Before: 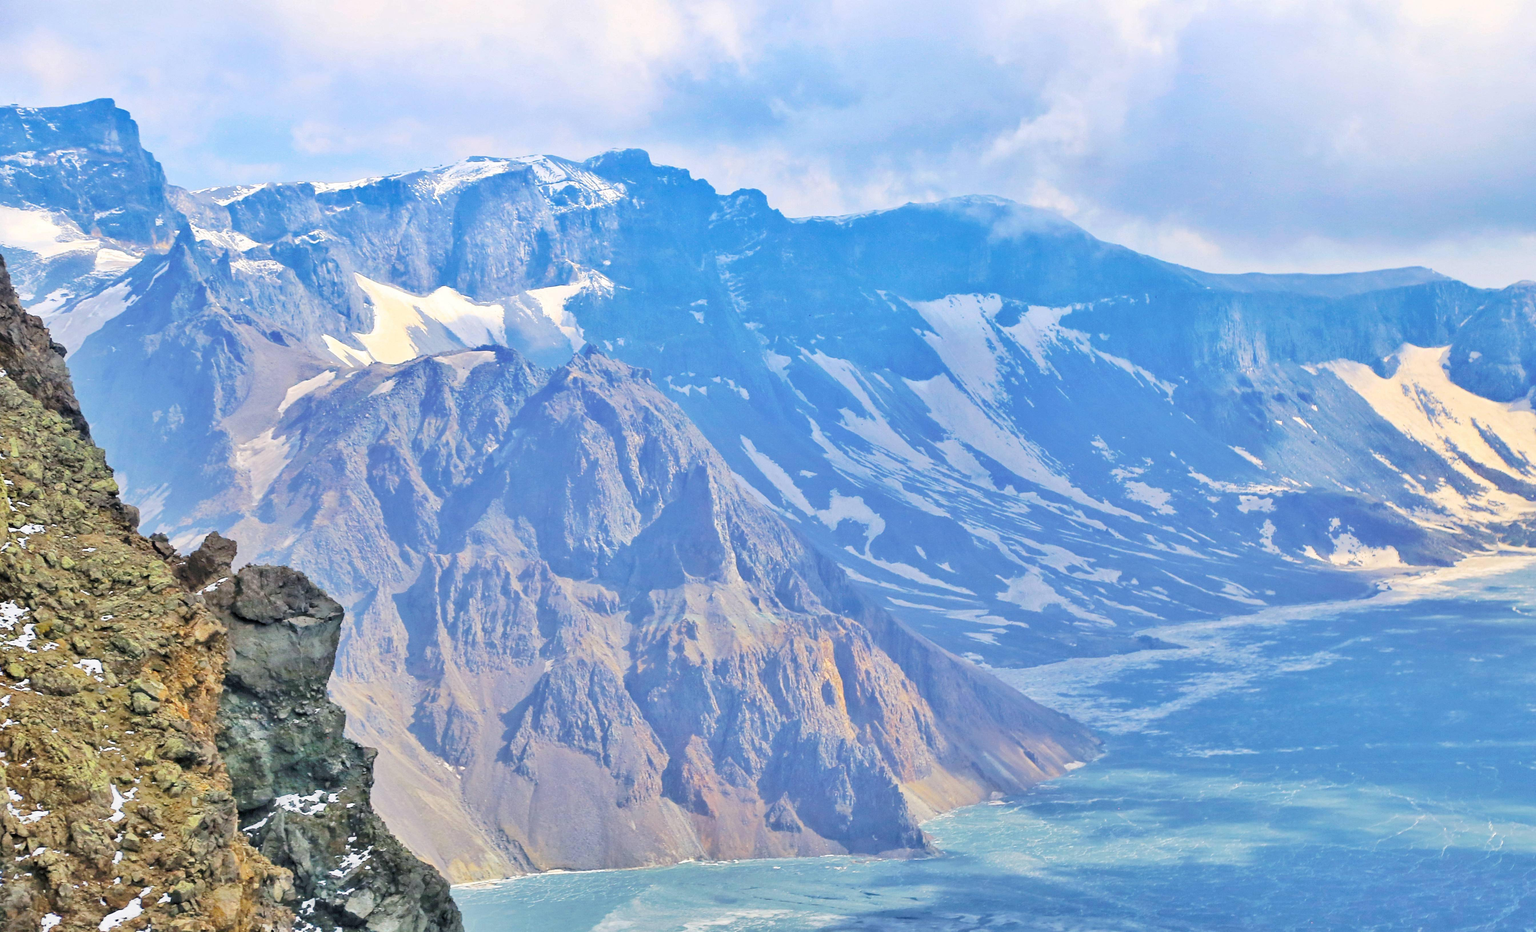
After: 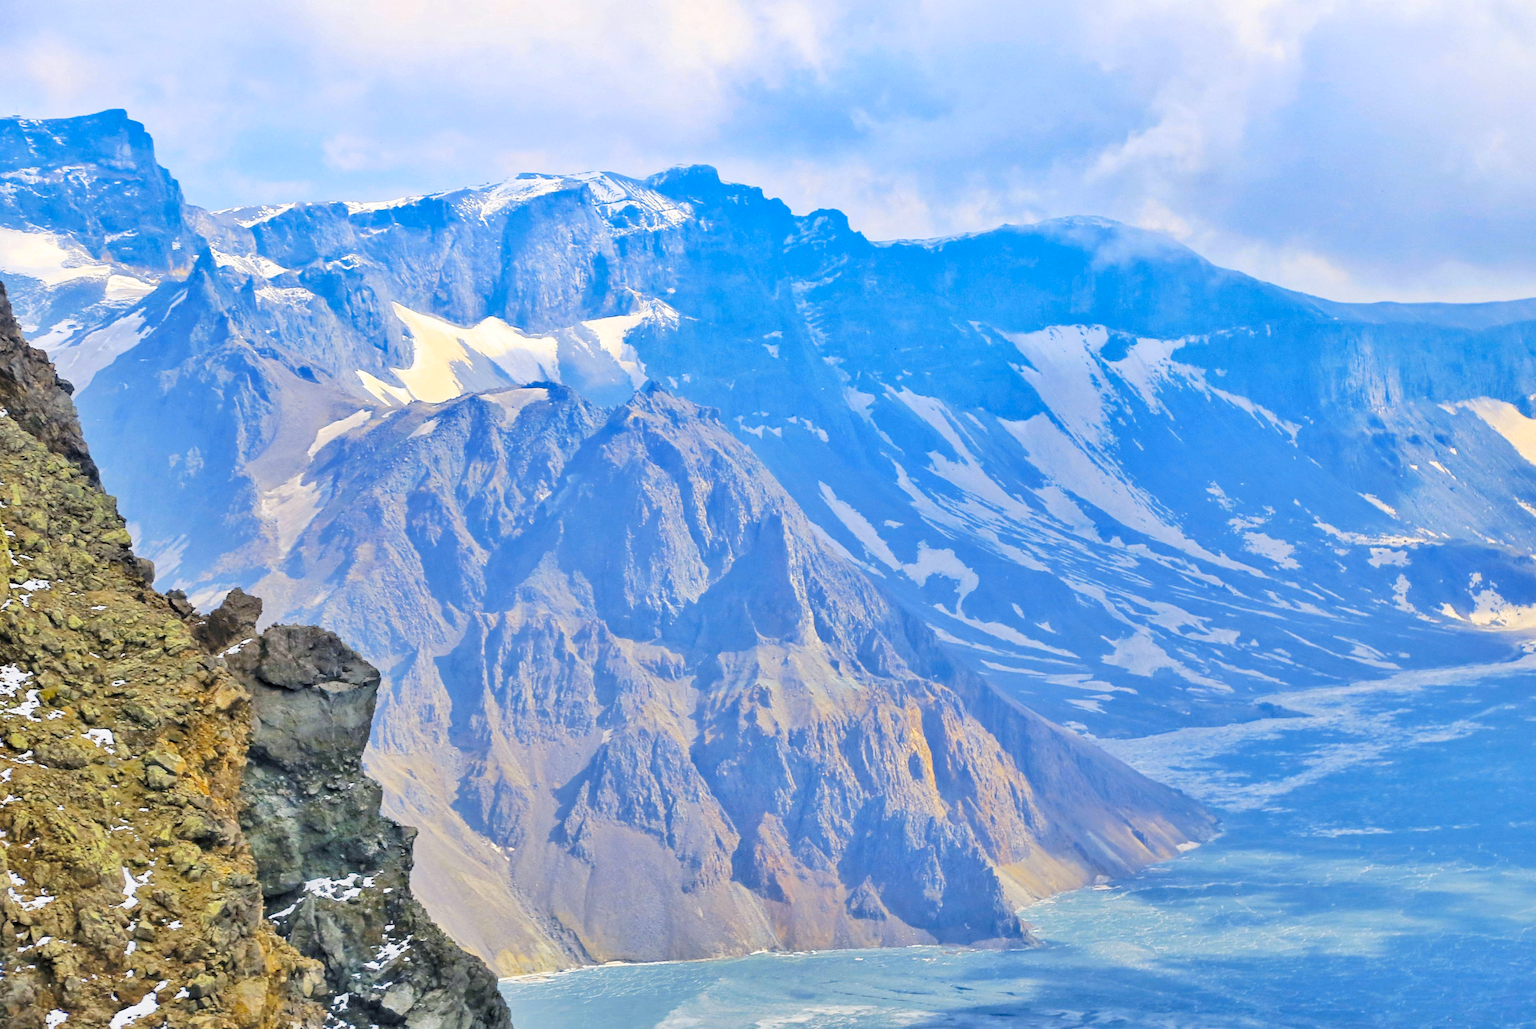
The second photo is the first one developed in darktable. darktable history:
crop: right 9.509%, bottom 0.031%
color contrast: green-magenta contrast 0.85, blue-yellow contrast 1.25, unbound 0
